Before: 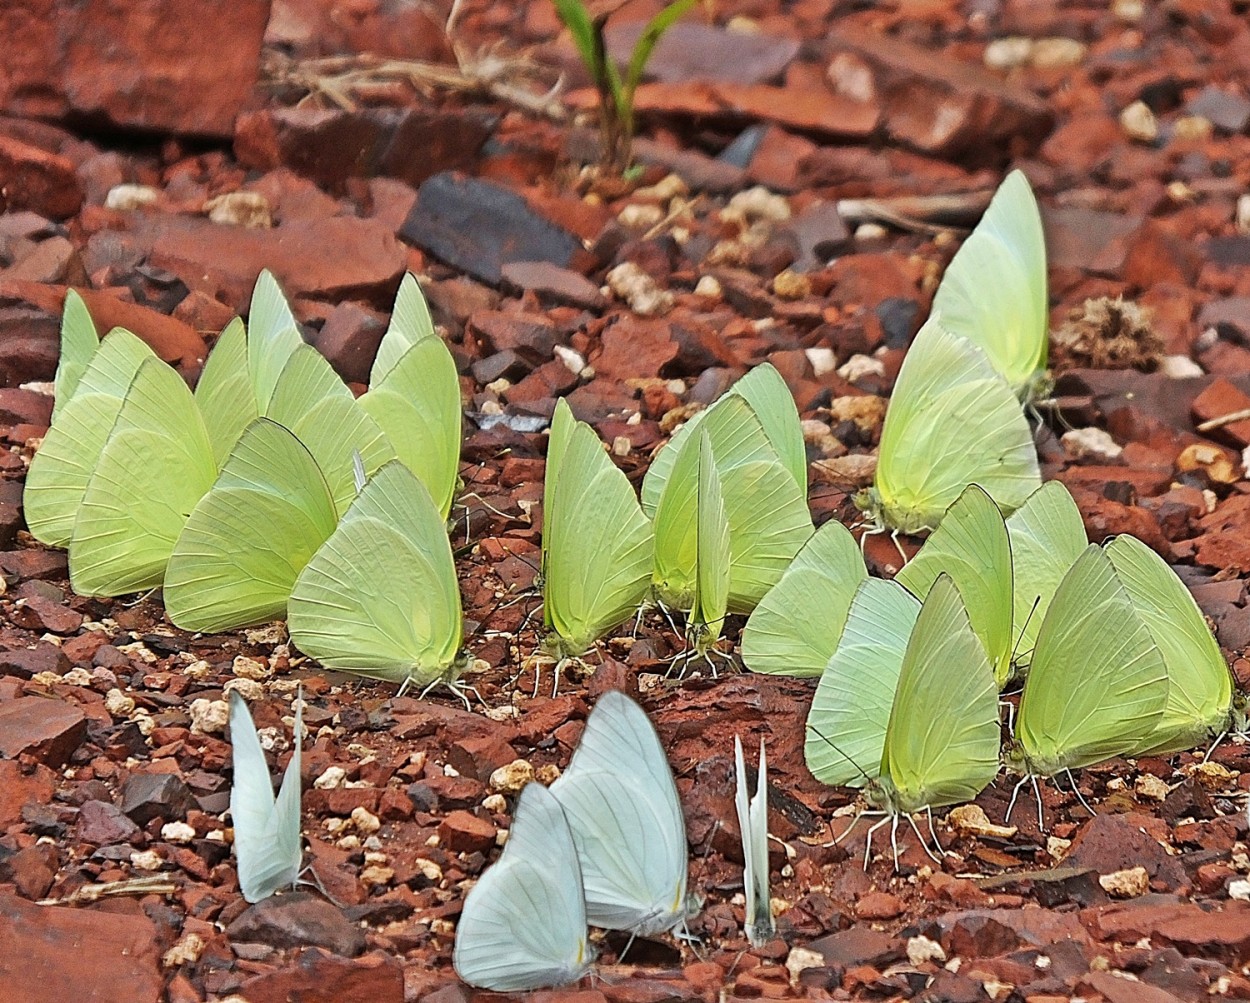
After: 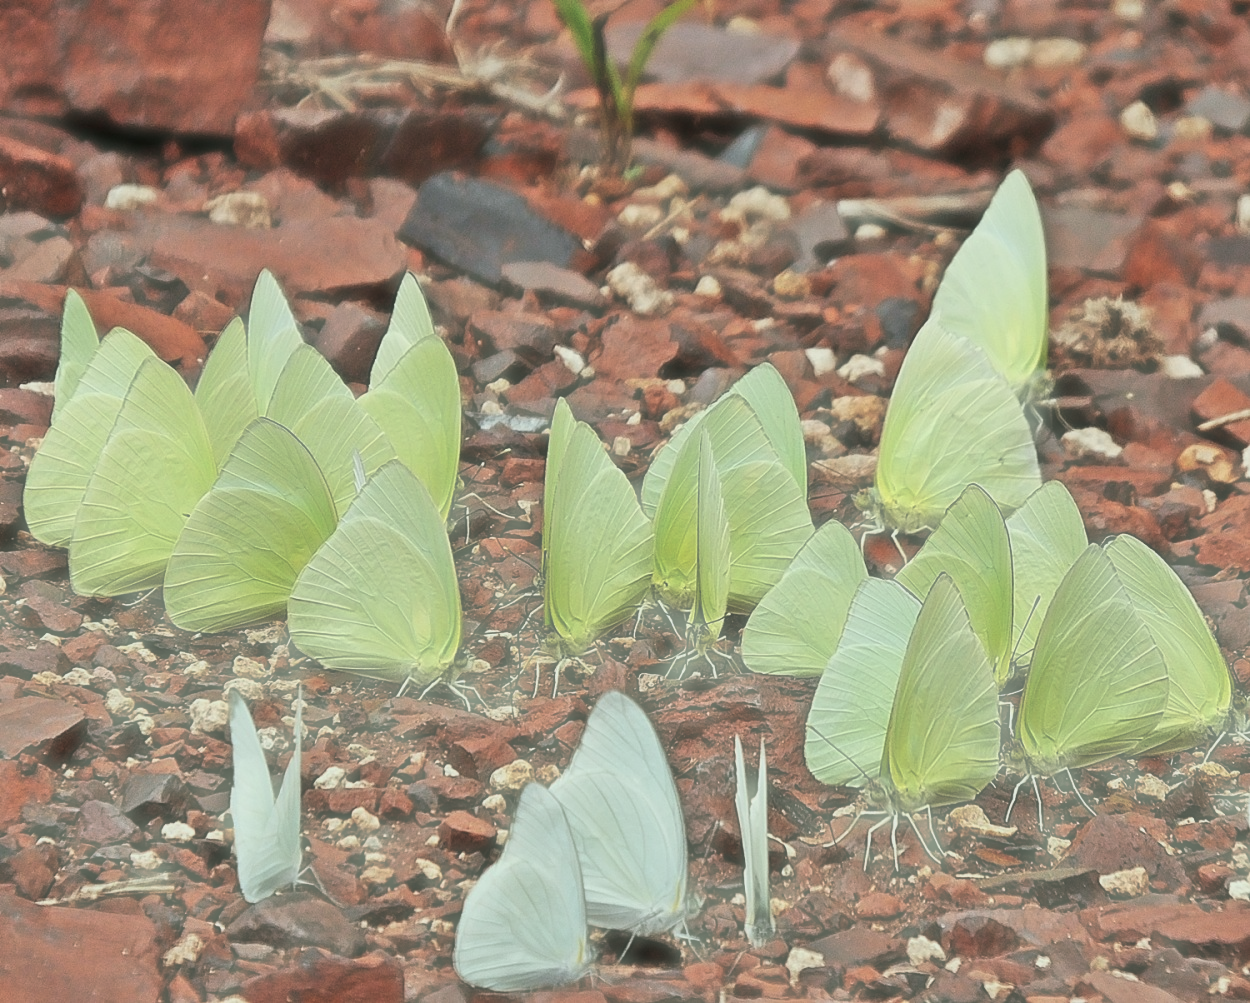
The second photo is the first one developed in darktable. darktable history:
haze removal: strength -0.889, distance 0.232, compatibility mode true, adaptive false
